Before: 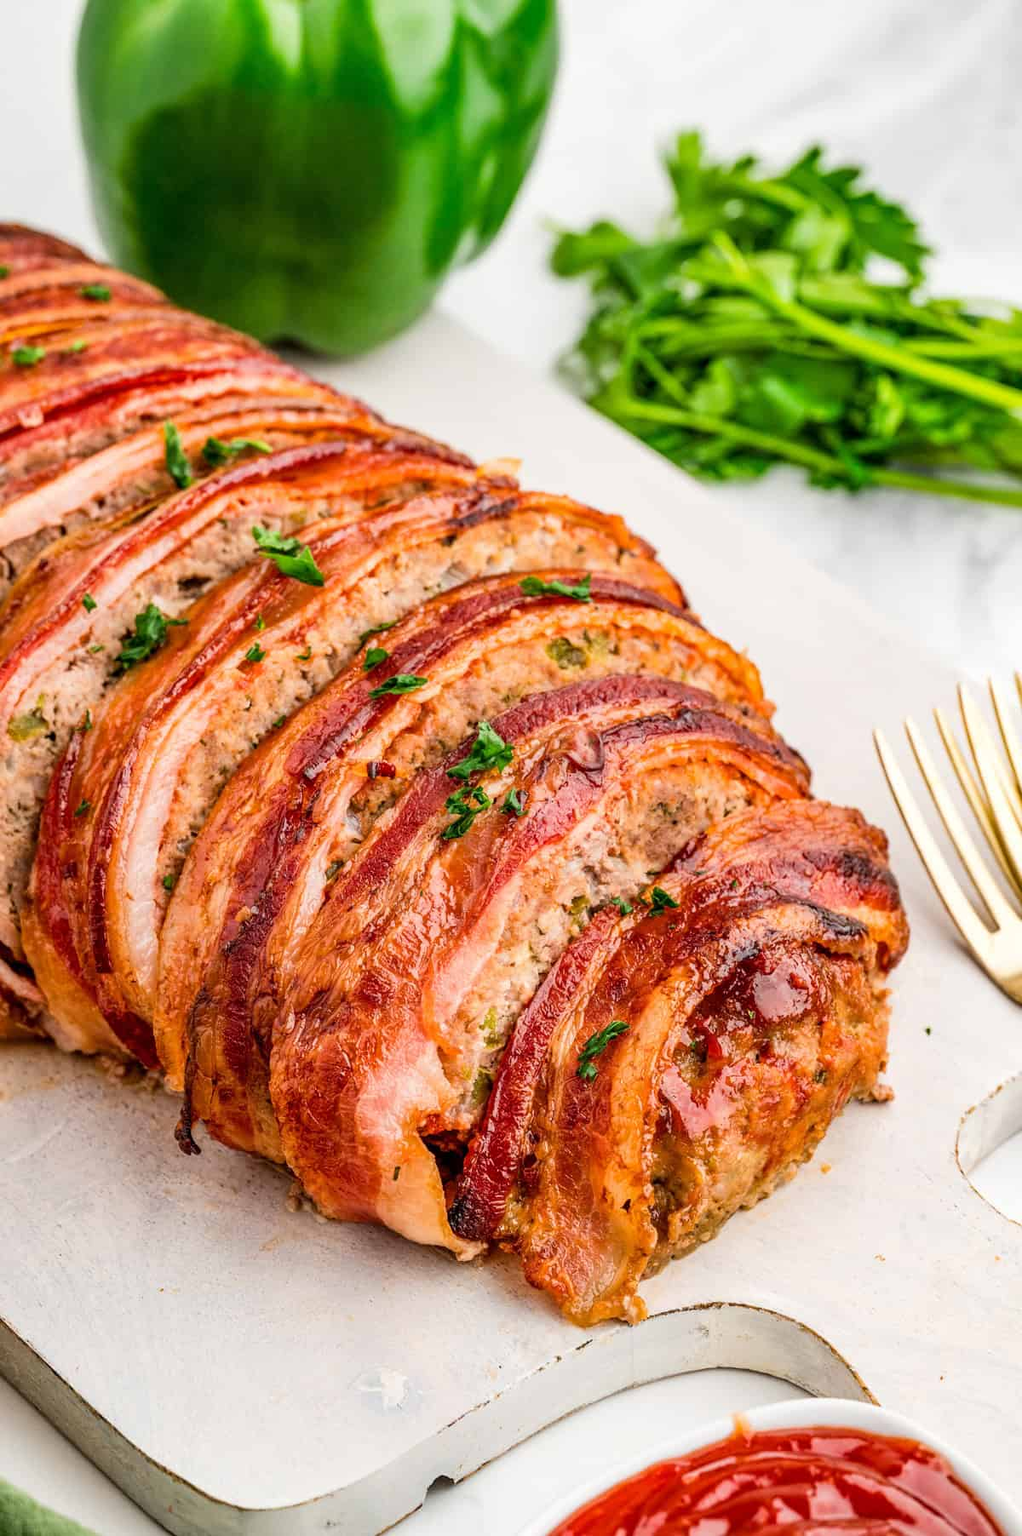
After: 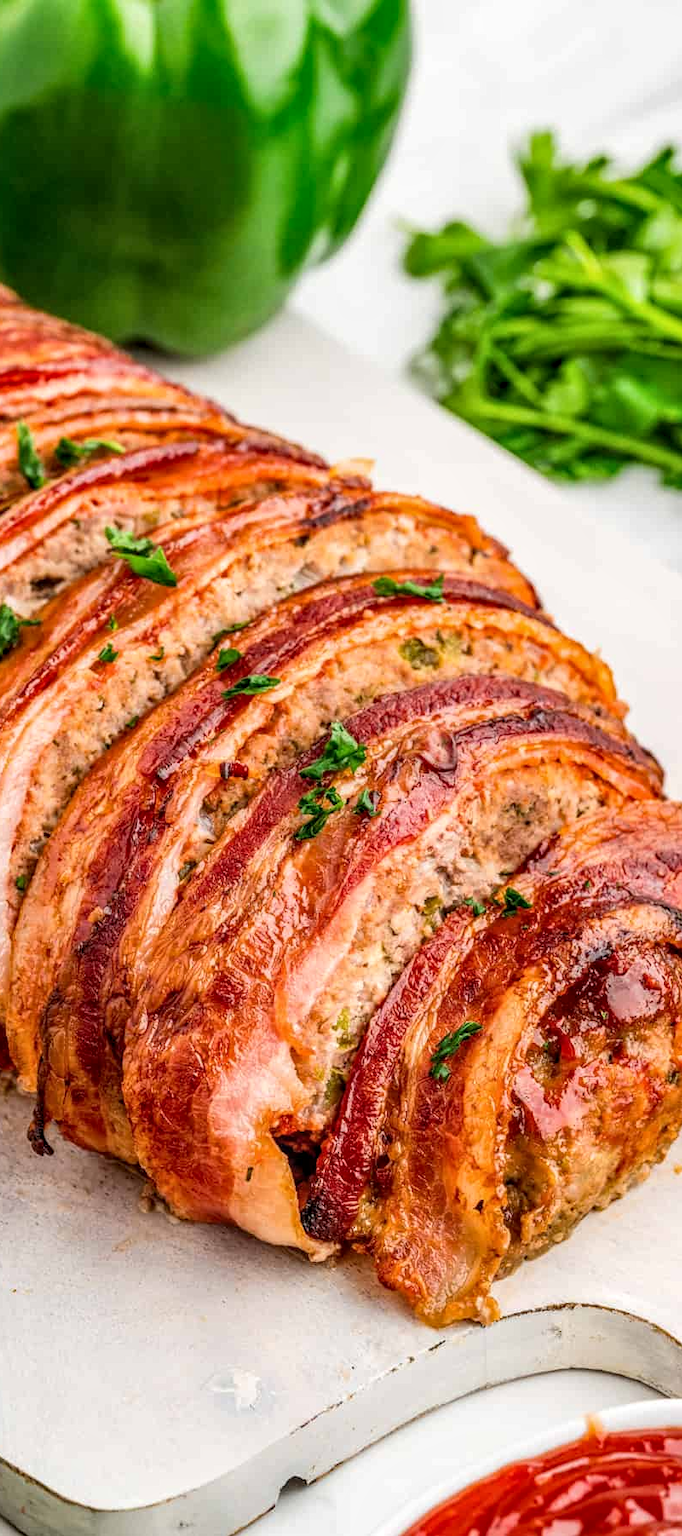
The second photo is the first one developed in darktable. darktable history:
crop and rotate: left 14.433%, right 18.78%
local contrast: on, module defaults
